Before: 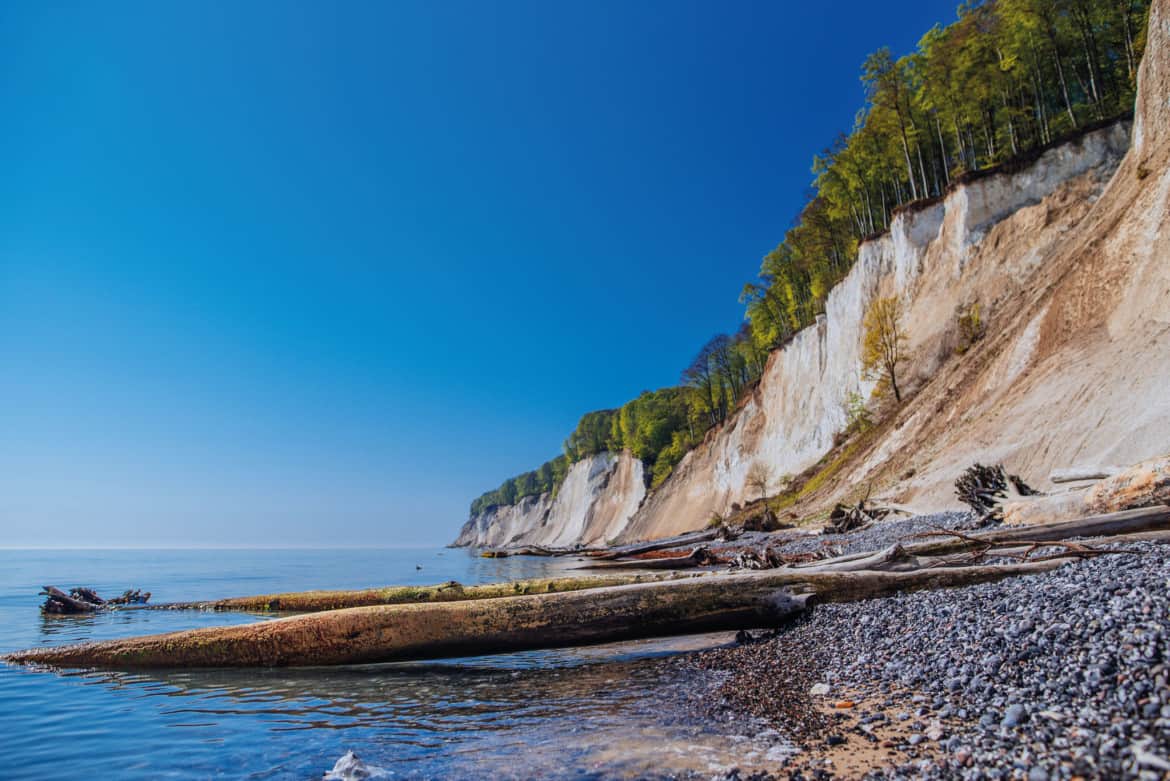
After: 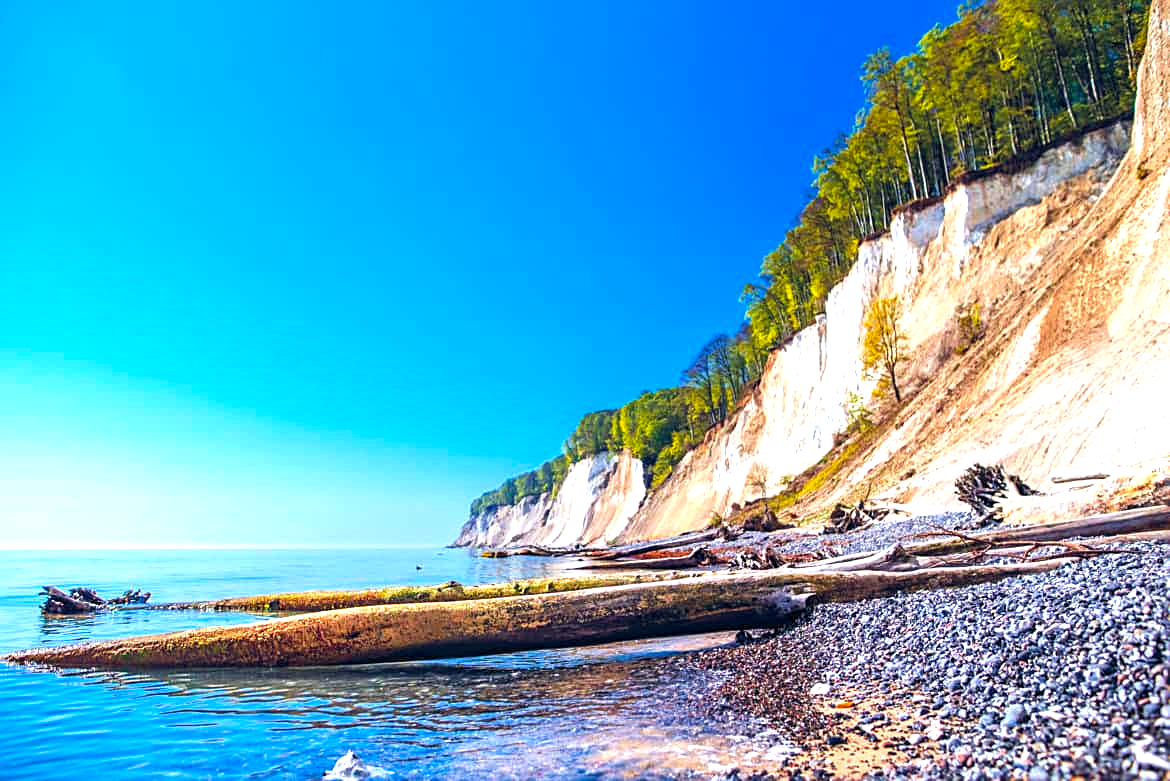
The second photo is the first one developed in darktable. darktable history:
velvia: on, module defaults
sharpen: on, module defaults
color balance rgb: shadows lift › hue 87.88°, global offset › chroma 0.123%, global offset › hue 253.93°, perceptual saturation grading › global saturation 31.142%, global vibrance 20%
exposure: exposure 1.239 EV, compensate highlight preservation false
